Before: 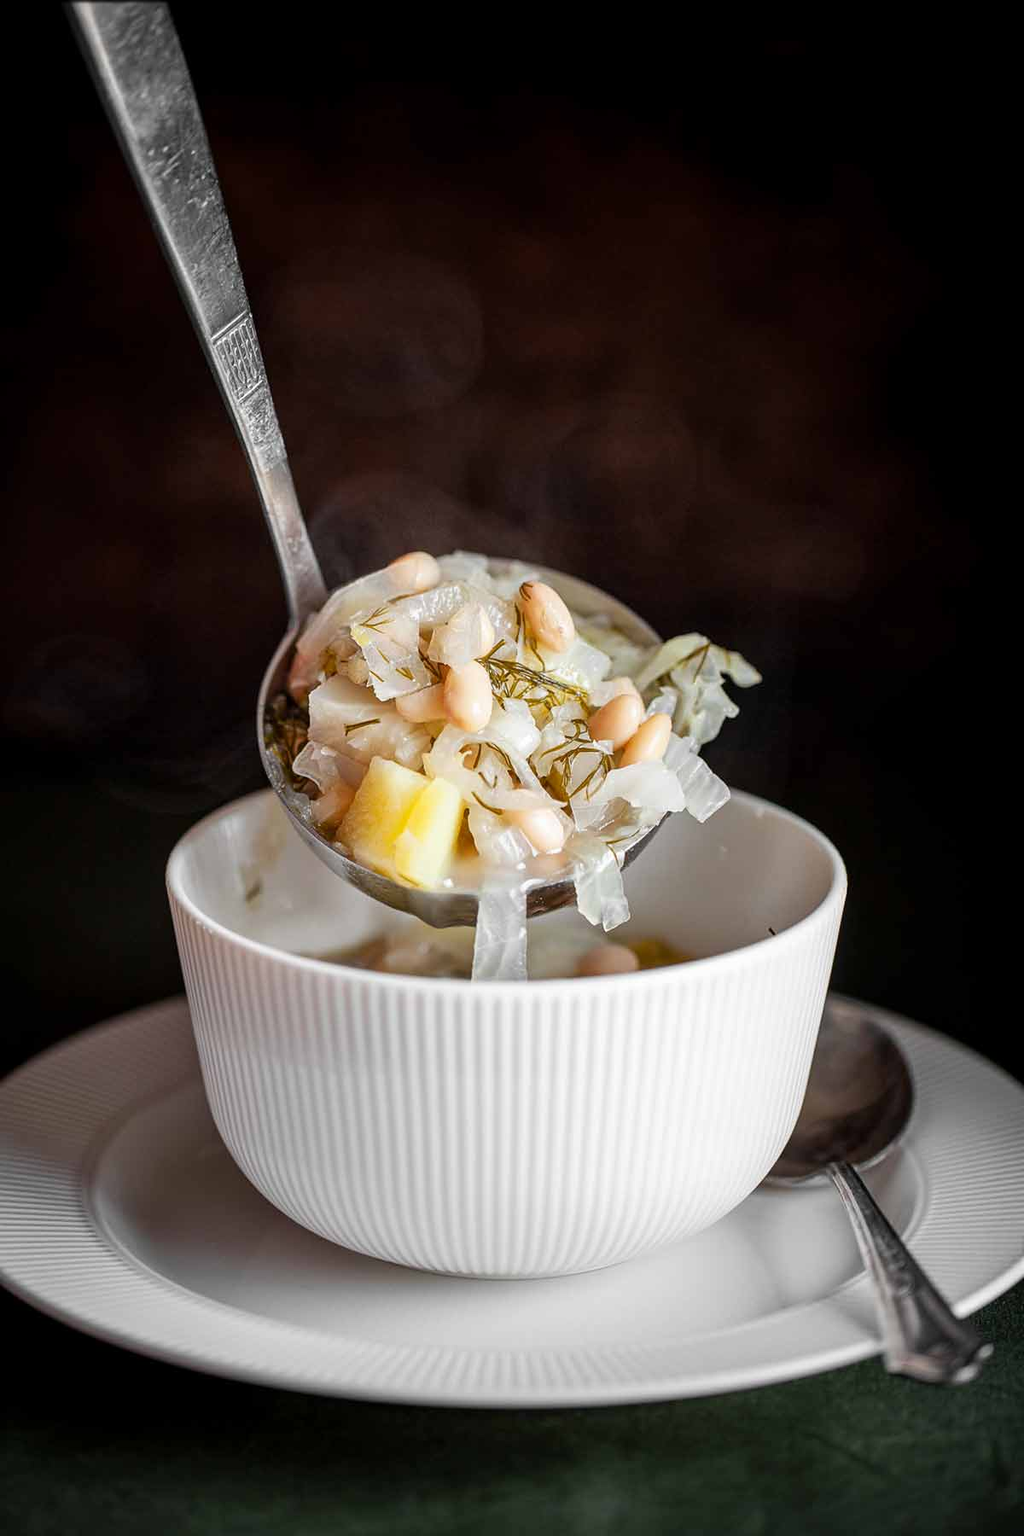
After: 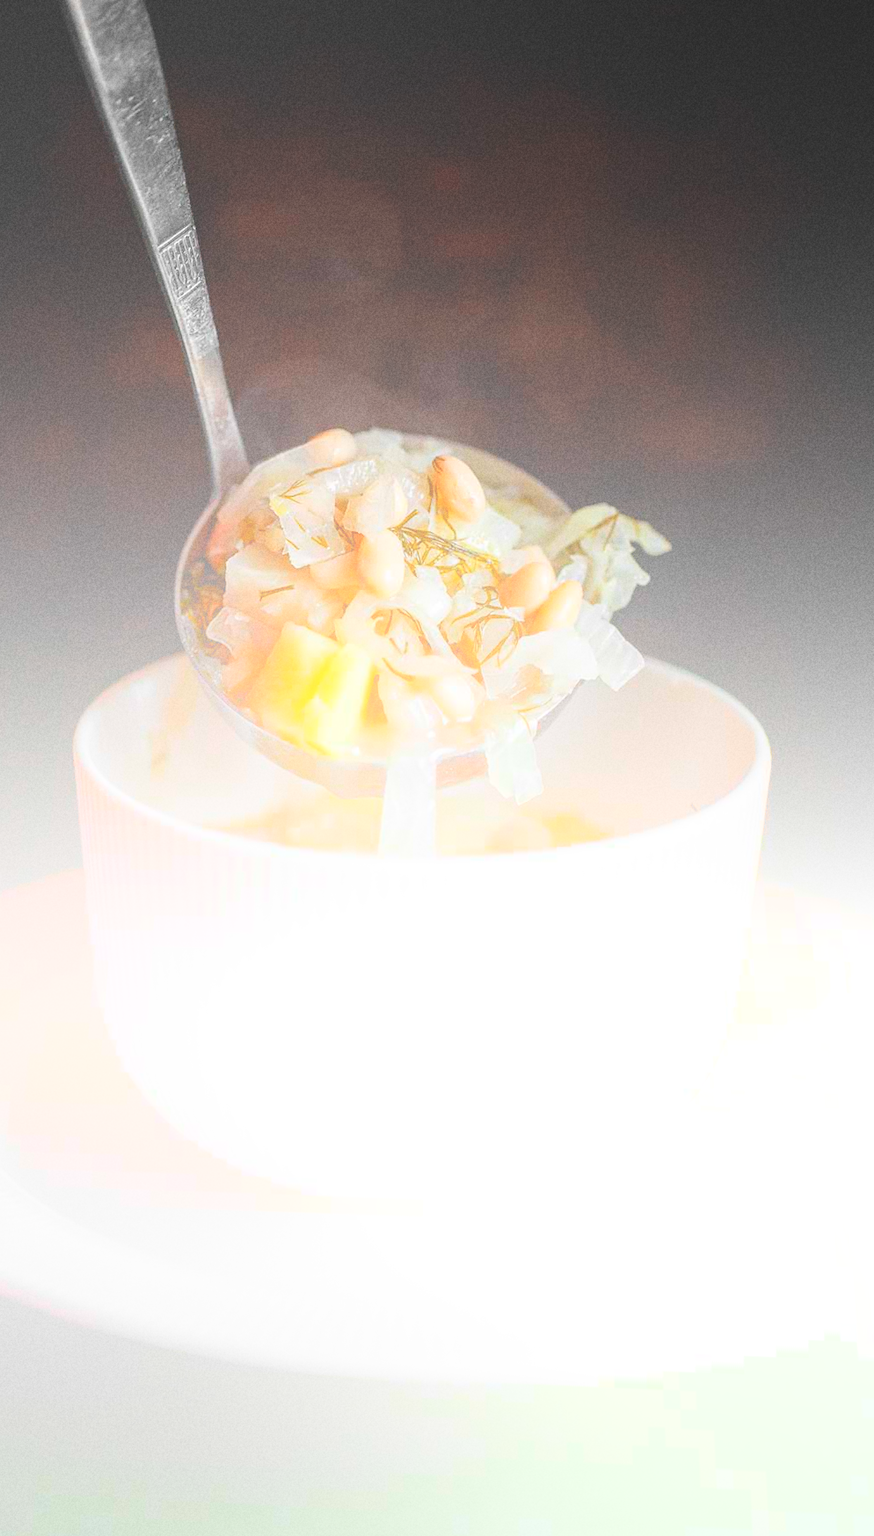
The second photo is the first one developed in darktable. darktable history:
grain: coarseness 22.88 ISO
bloom: size 85%, threshold 5%, strength 85%
rotate and perspective: rotation 0.72°, lens shift (vertical) -0.352, lens shift (horizontal) -0.051, crop left 0.152, crop right 0.859, crop top 0.019, crop bottom 0.964
